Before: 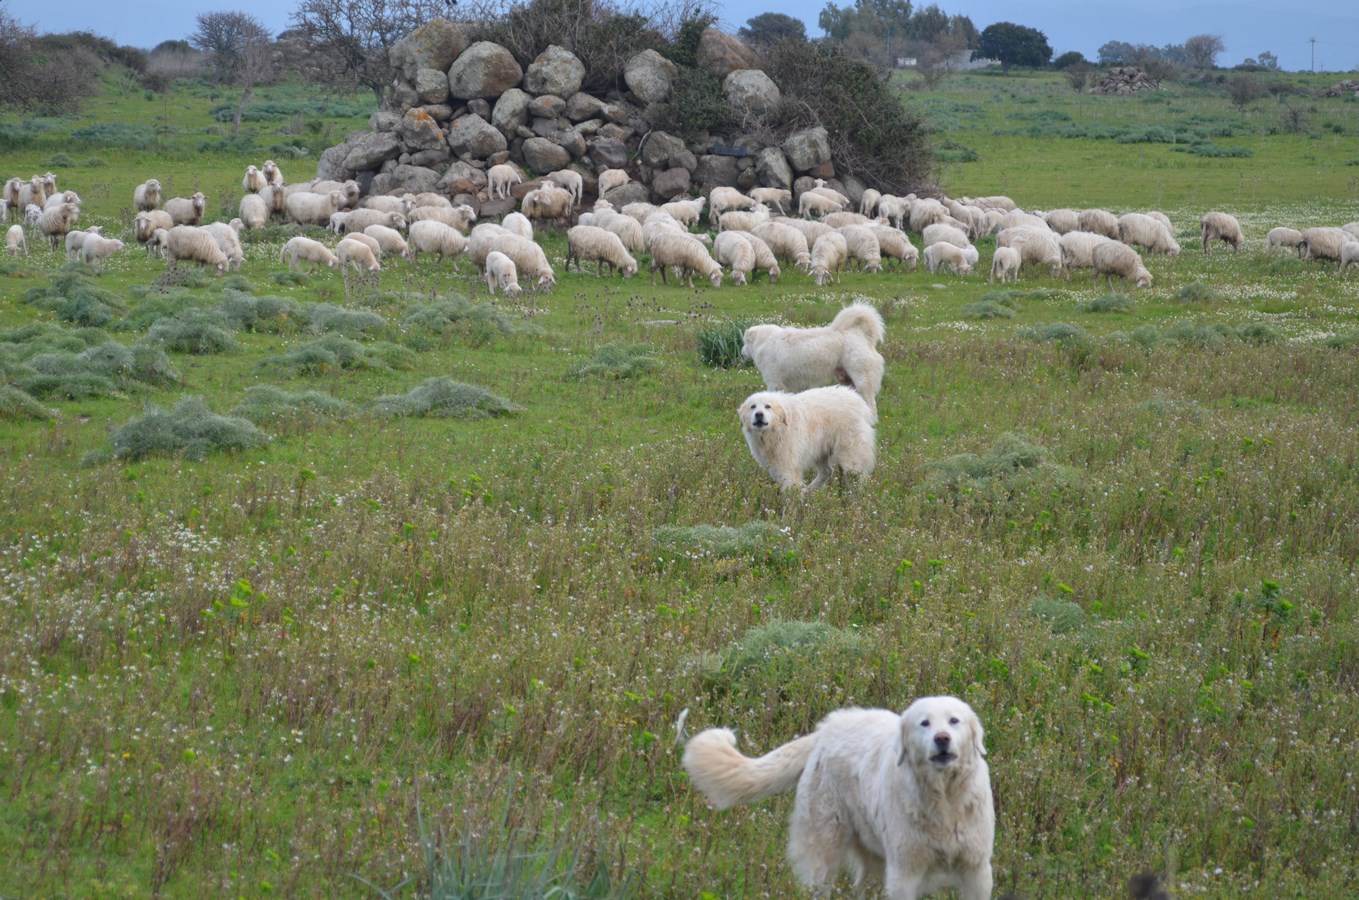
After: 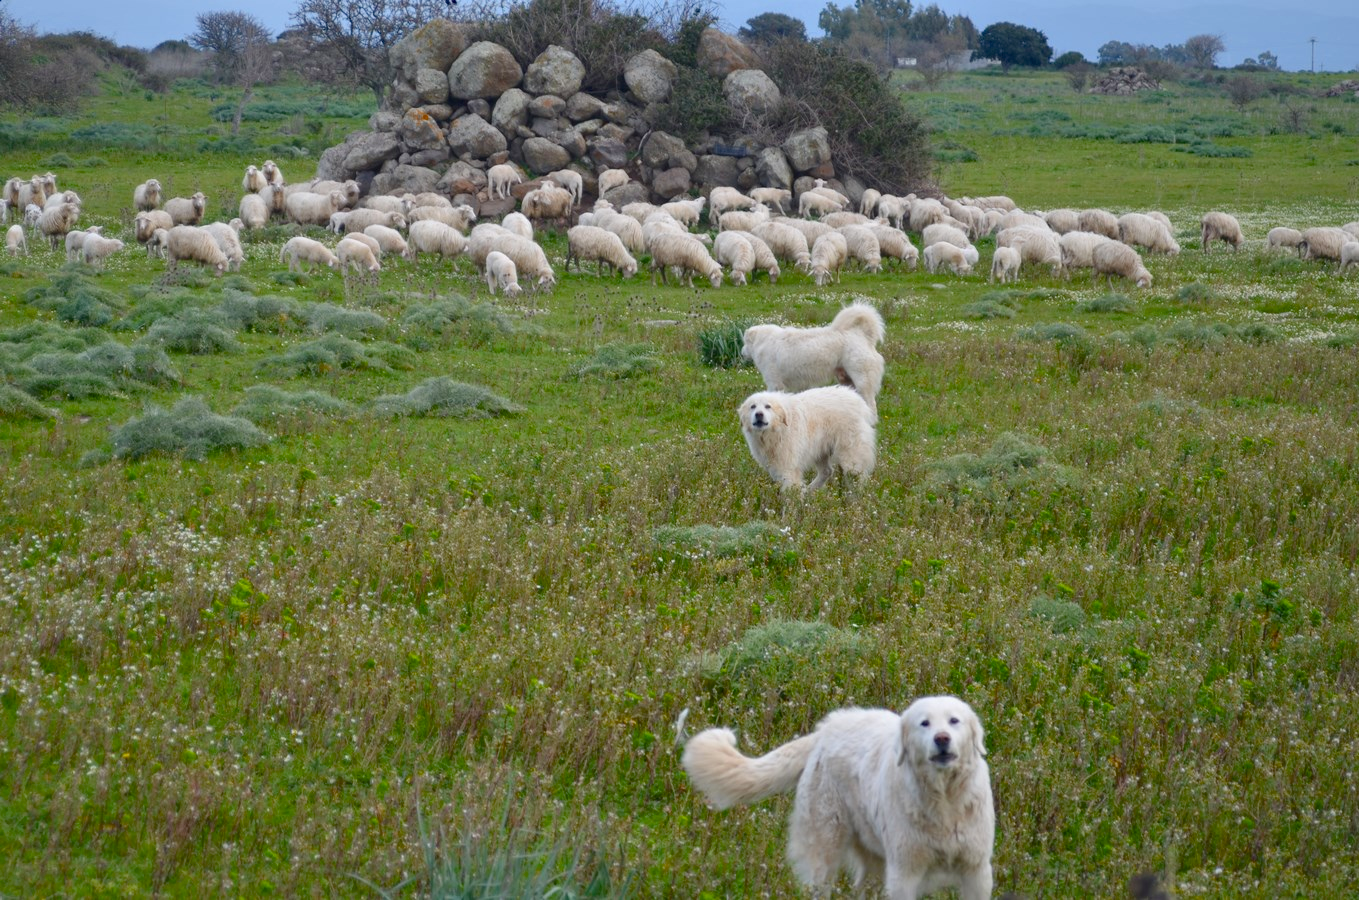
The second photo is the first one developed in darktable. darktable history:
color balance rgb: perceptual saturation grading › global saturation 20%, perceptual saturation grading › highlights -24.737%, perceptual saturation grading › shadows 25.374%, saturation formula JzAzBz (2021)
